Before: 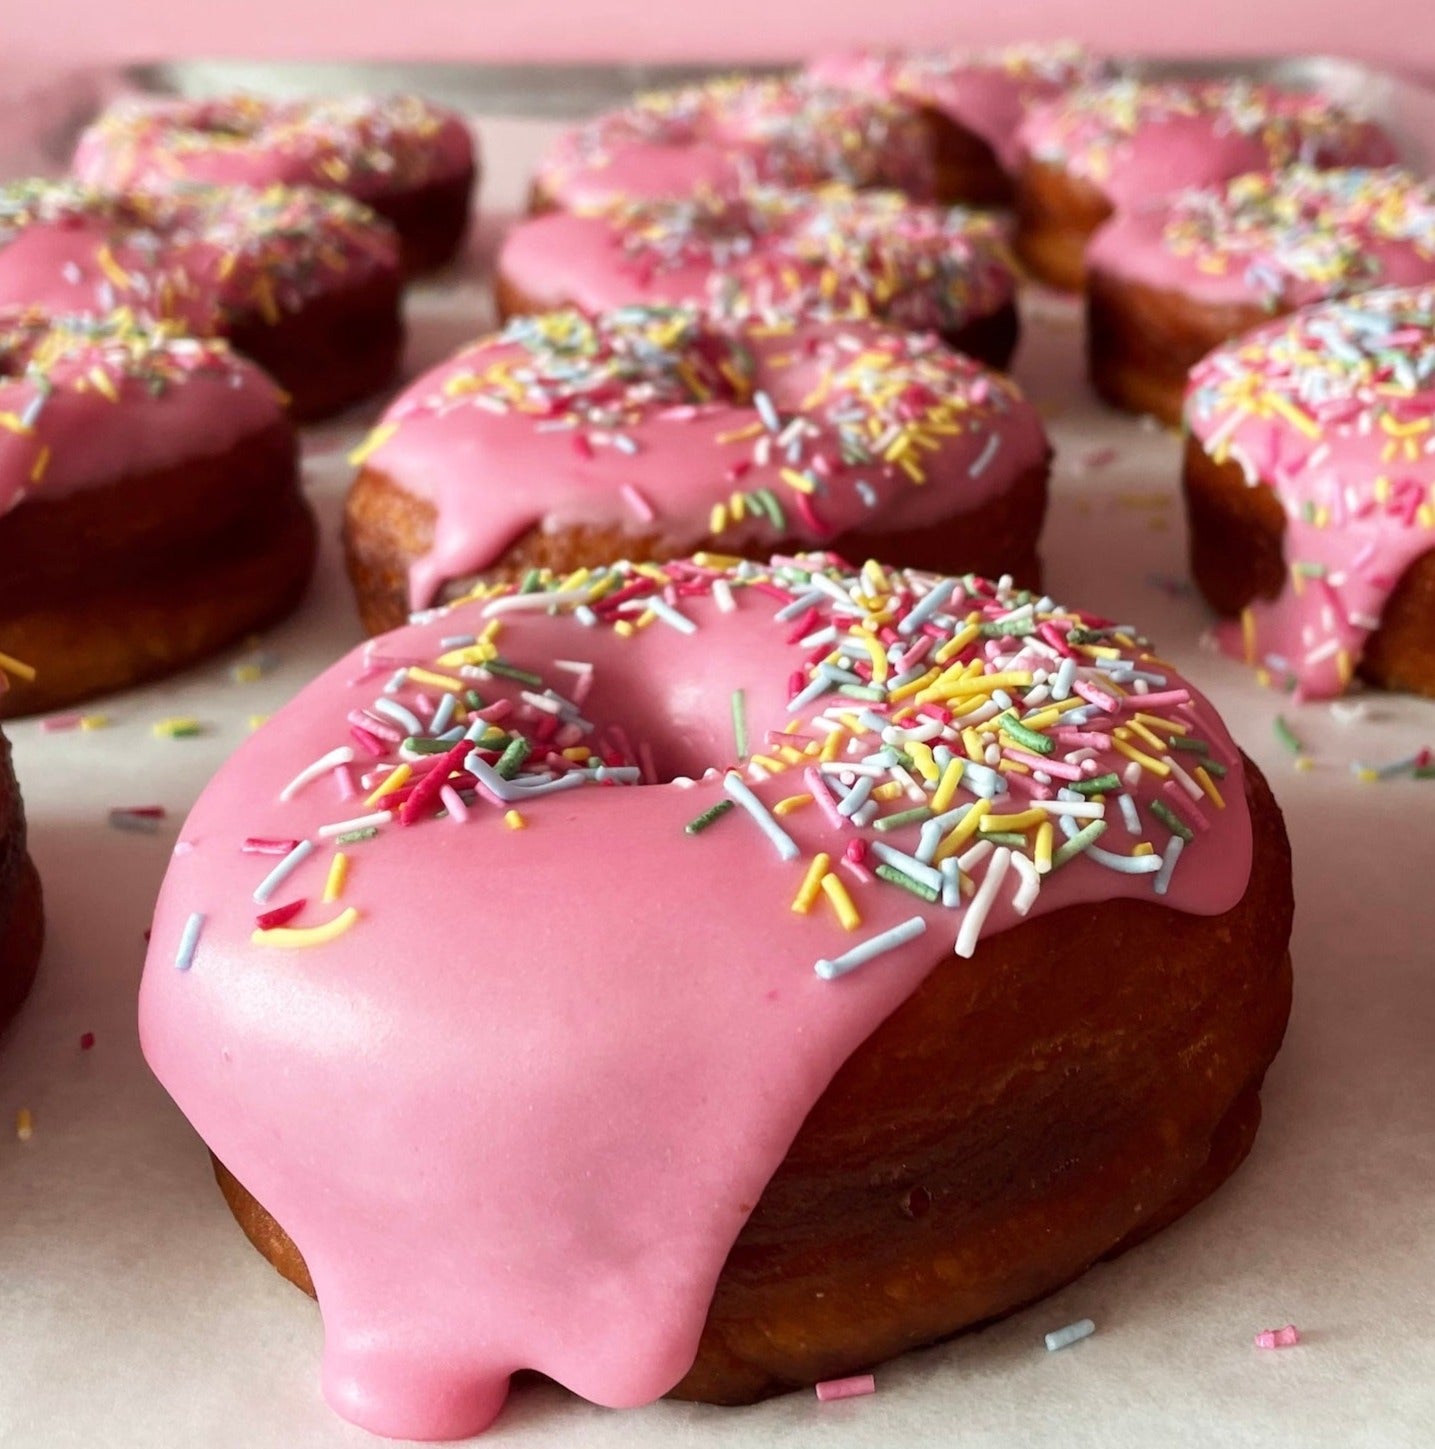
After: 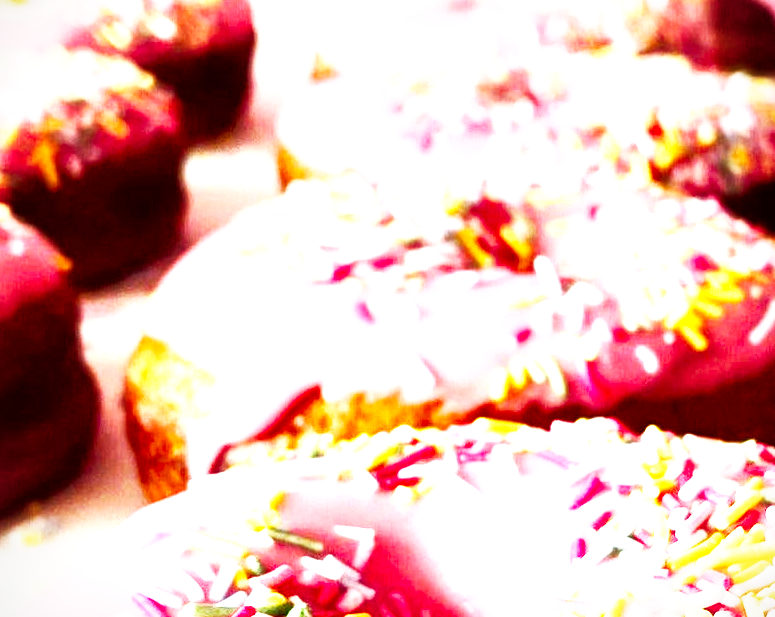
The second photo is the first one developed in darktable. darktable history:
tone equalizer: on, module defaults
base curve: curves: ch0 [(0, 0) (0.007, 0.004) (0.027, 0.03) (0.046, 0.07) (0.207, 0.54) (0.442, 0.872) (0.673, 0.972) (1, 1)], preserve colors none
crop: left 15.303%, top 9.262%, right 30.652%, bottom 48.099%
exposure: black level correction 0, exposure 1.756 EV, compensate highlight preservation false
vignetting: fall-off start 91.57%, brightness -0.181, saturation -0.301
local contrast: mode bilateral grid, contrast 25, coarseness 47, detail 152%, midtone range 0.2
color balance rgb: perceptual saturation grading › global saturation 31.316%, perceptual brilliance grading › highlights 3.707%, perceptual brilliance grading › mid-tones -17.733%, perceptual brilliance grading › shadows -41.565%, global vibrance 11.011%
